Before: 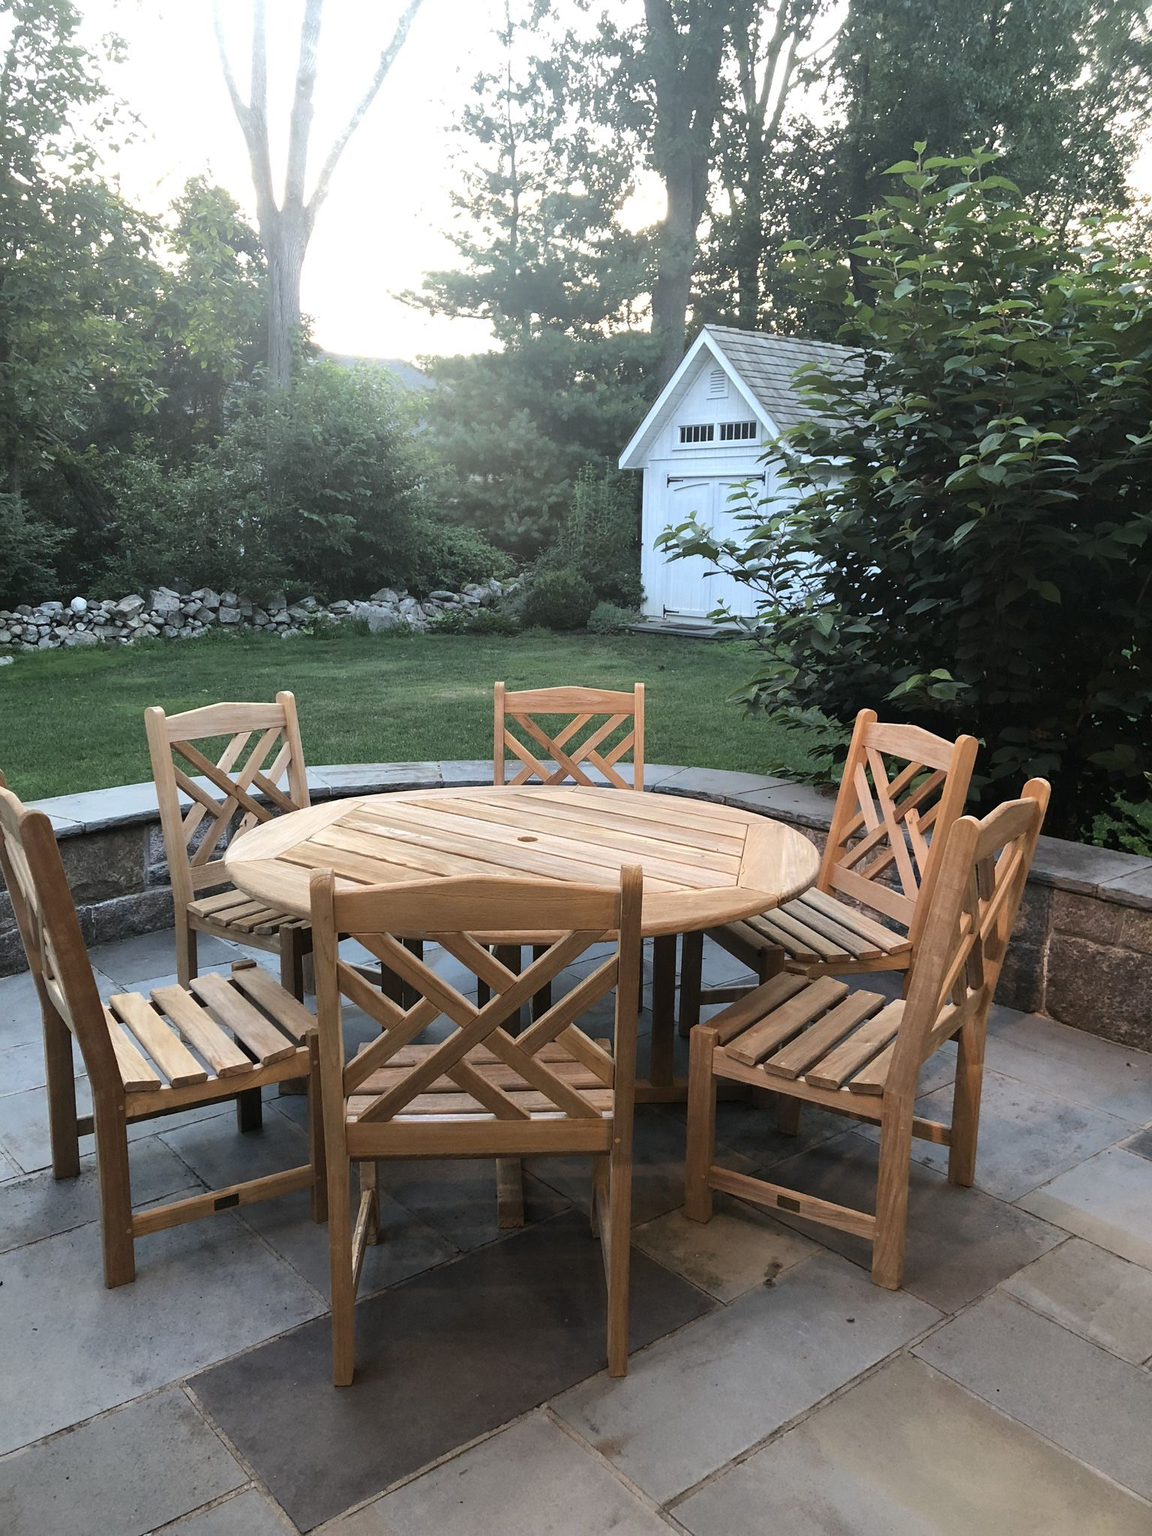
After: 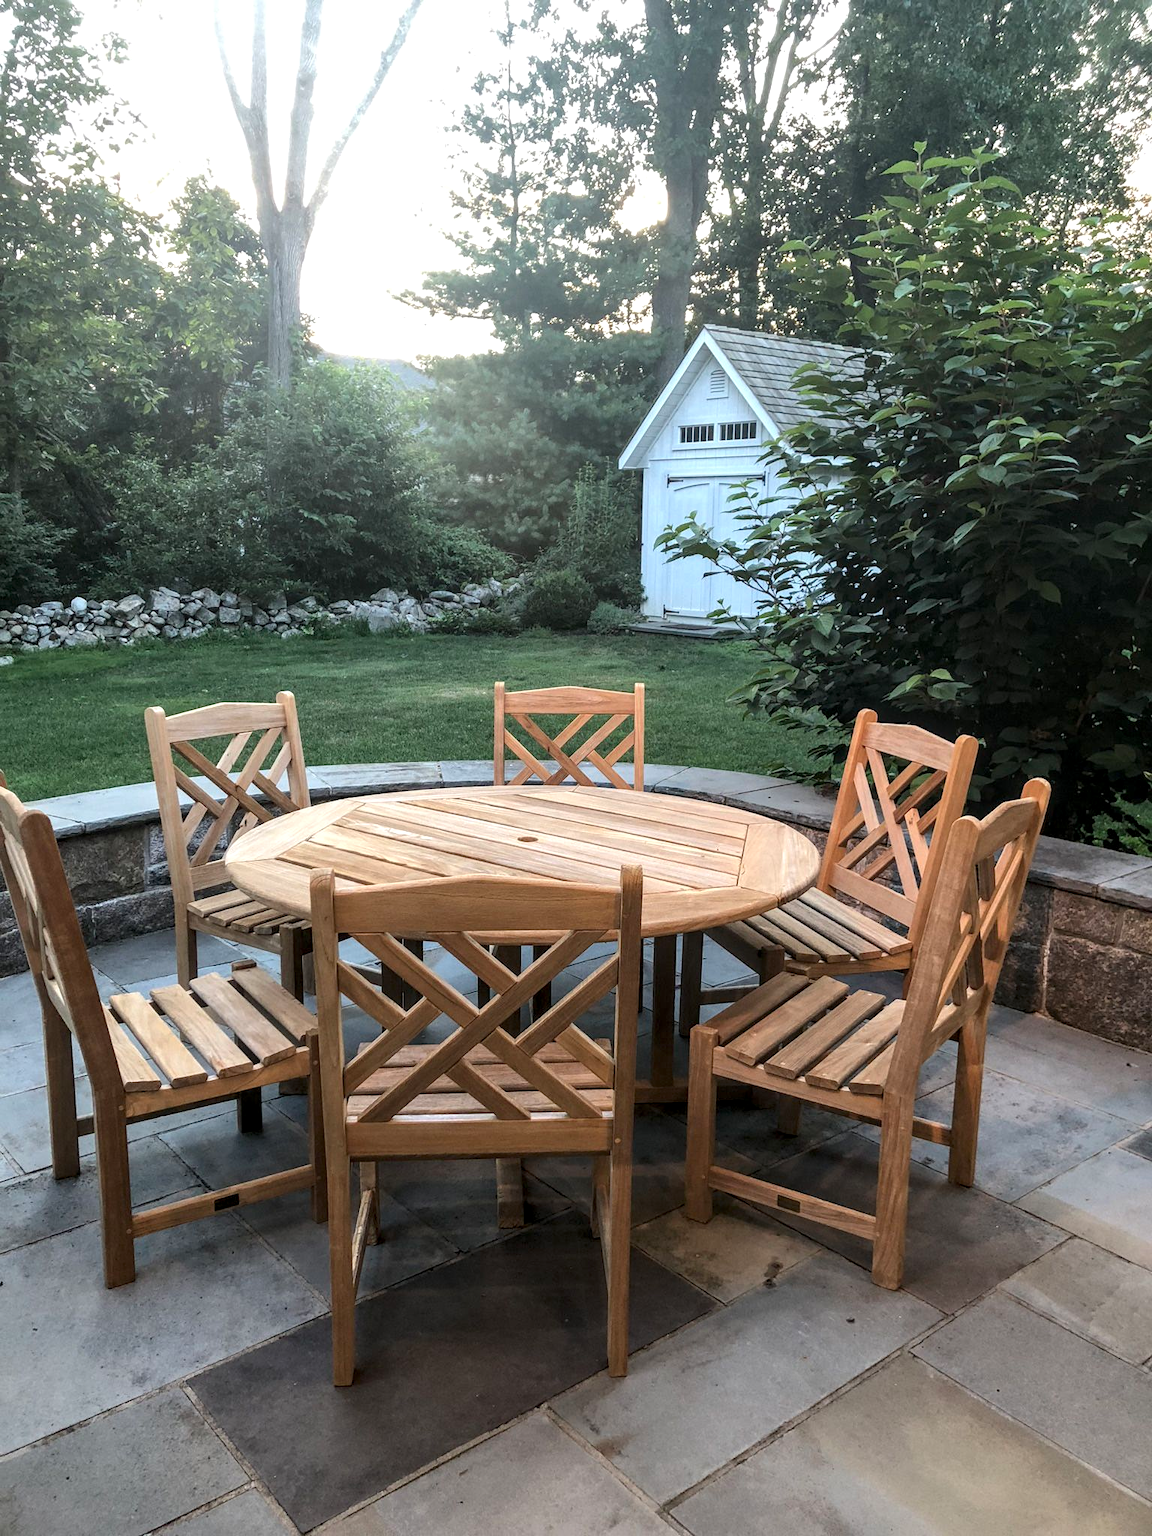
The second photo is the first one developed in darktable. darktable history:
local contrast: highlights 63%, detail 143%, midtone range 0.426
